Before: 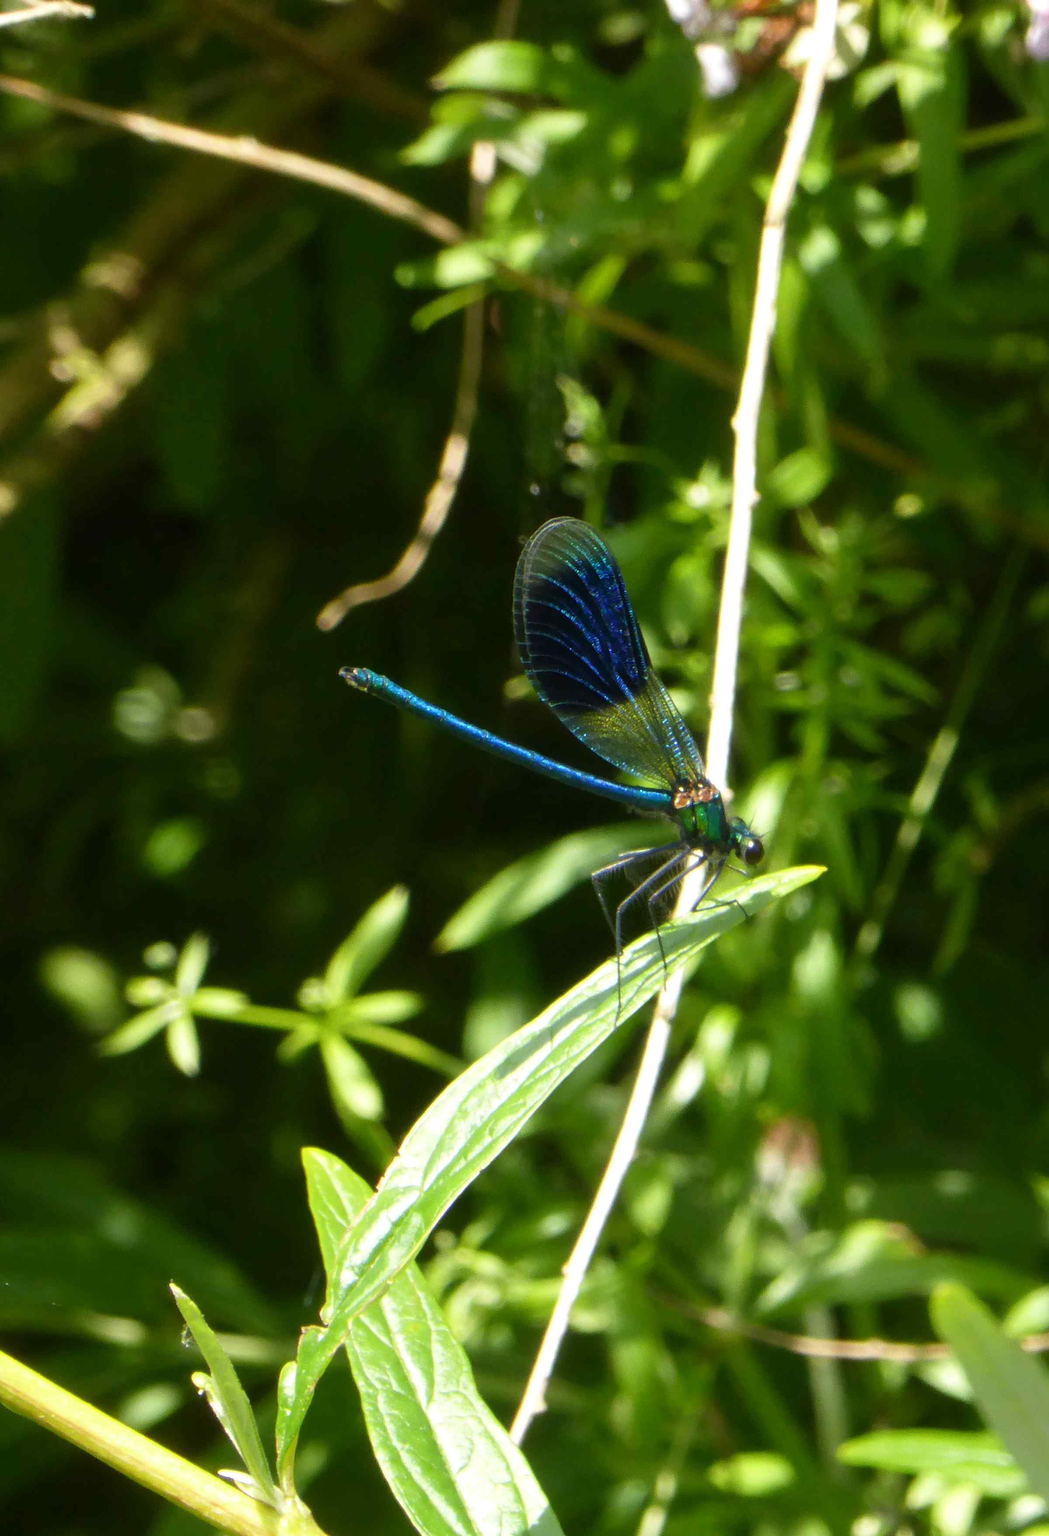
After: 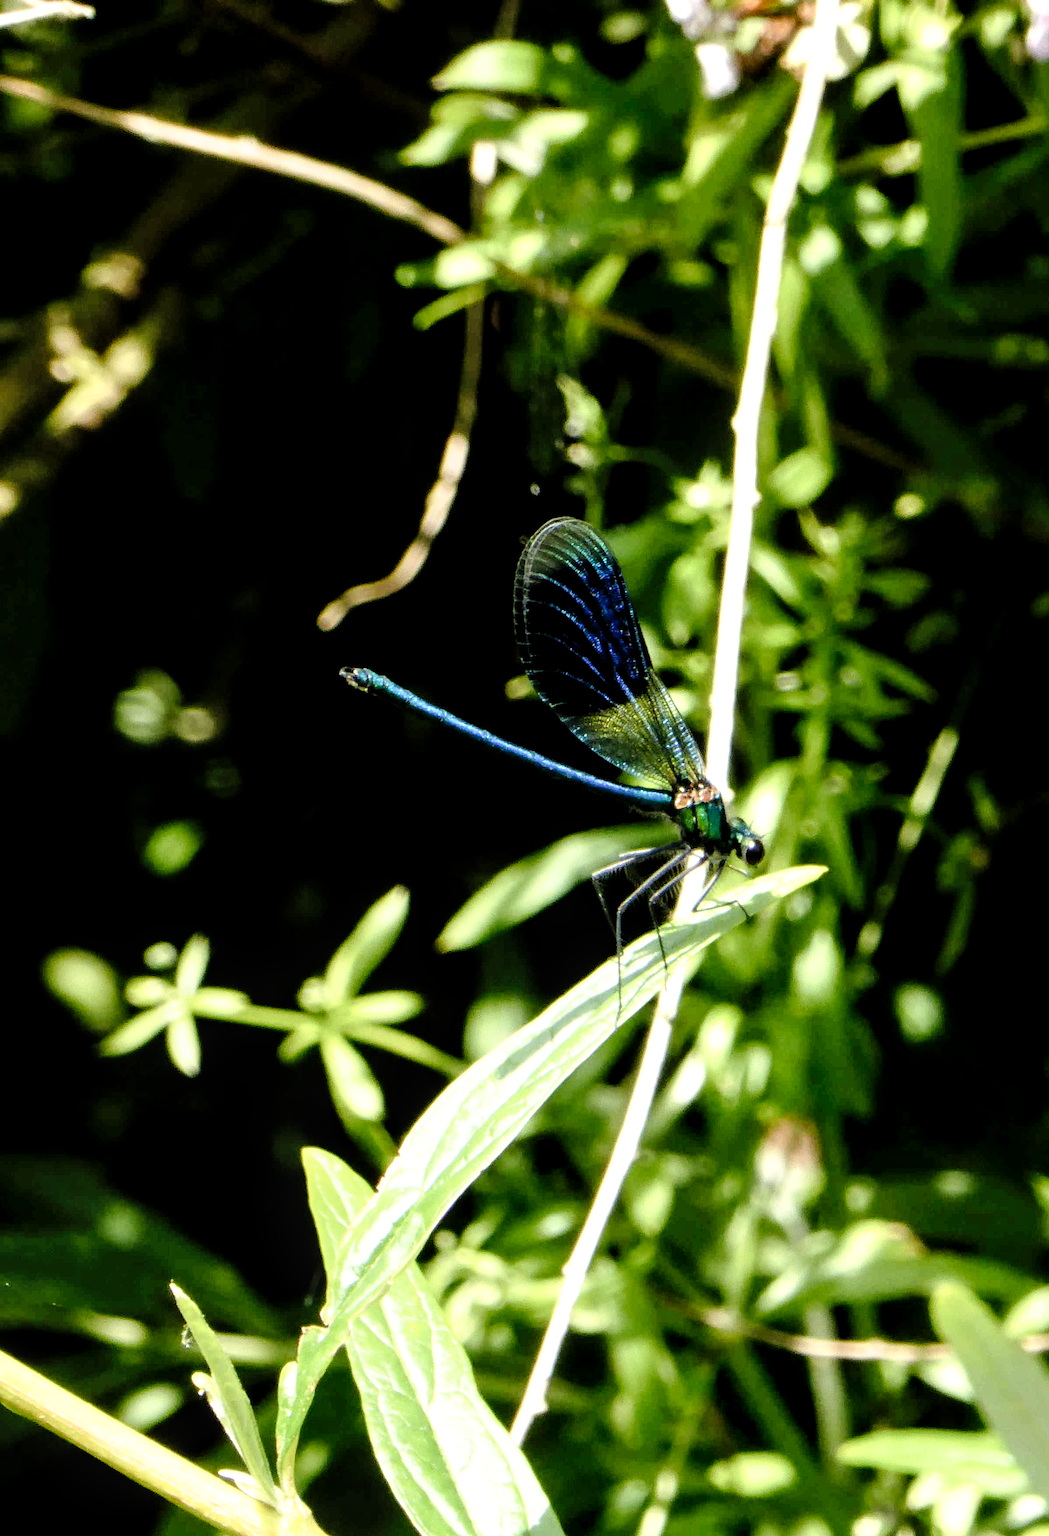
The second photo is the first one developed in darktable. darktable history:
tone curve: curves: ch0 [(0, 0) (0.051, 0.047) (0.102, 0.099) (0.228, 0.275) (0.432, 0.535) (0.695, 0.778) (0.908, 0.946) (1, 1)]; ch1 [(0, 0) (0.339, 0.298) (0.402, 0.363) (0.453, 0.413) (0.485, 0.469) (0.494, 0.493) (0.504, 0.501) (0.525, 0.534) (0.563, 0.595) (0.597, 0.638) (1, 1)]; ch2 [(0, 0) (0.48, 0.48) (0.504, 0.5) (0.539, 0.554) (0.59, 0.63) (0.642, 0.684) (0.824, 0.815) (1, 1)], preserve colors none
filmic rgb: black relative exposure -5.63 EV, white relative exposure 2.52 EV, threshold 2.96 EV, target black luminance 0%, hardness 4.51, latitude 66.94%, contrast 1.454, shadows ↔ highlights balance -3.86%, iterations of high-quality reconstruction 10, enable highlight reconstruction true
local contrast: highlights 82%, shadows 82%
